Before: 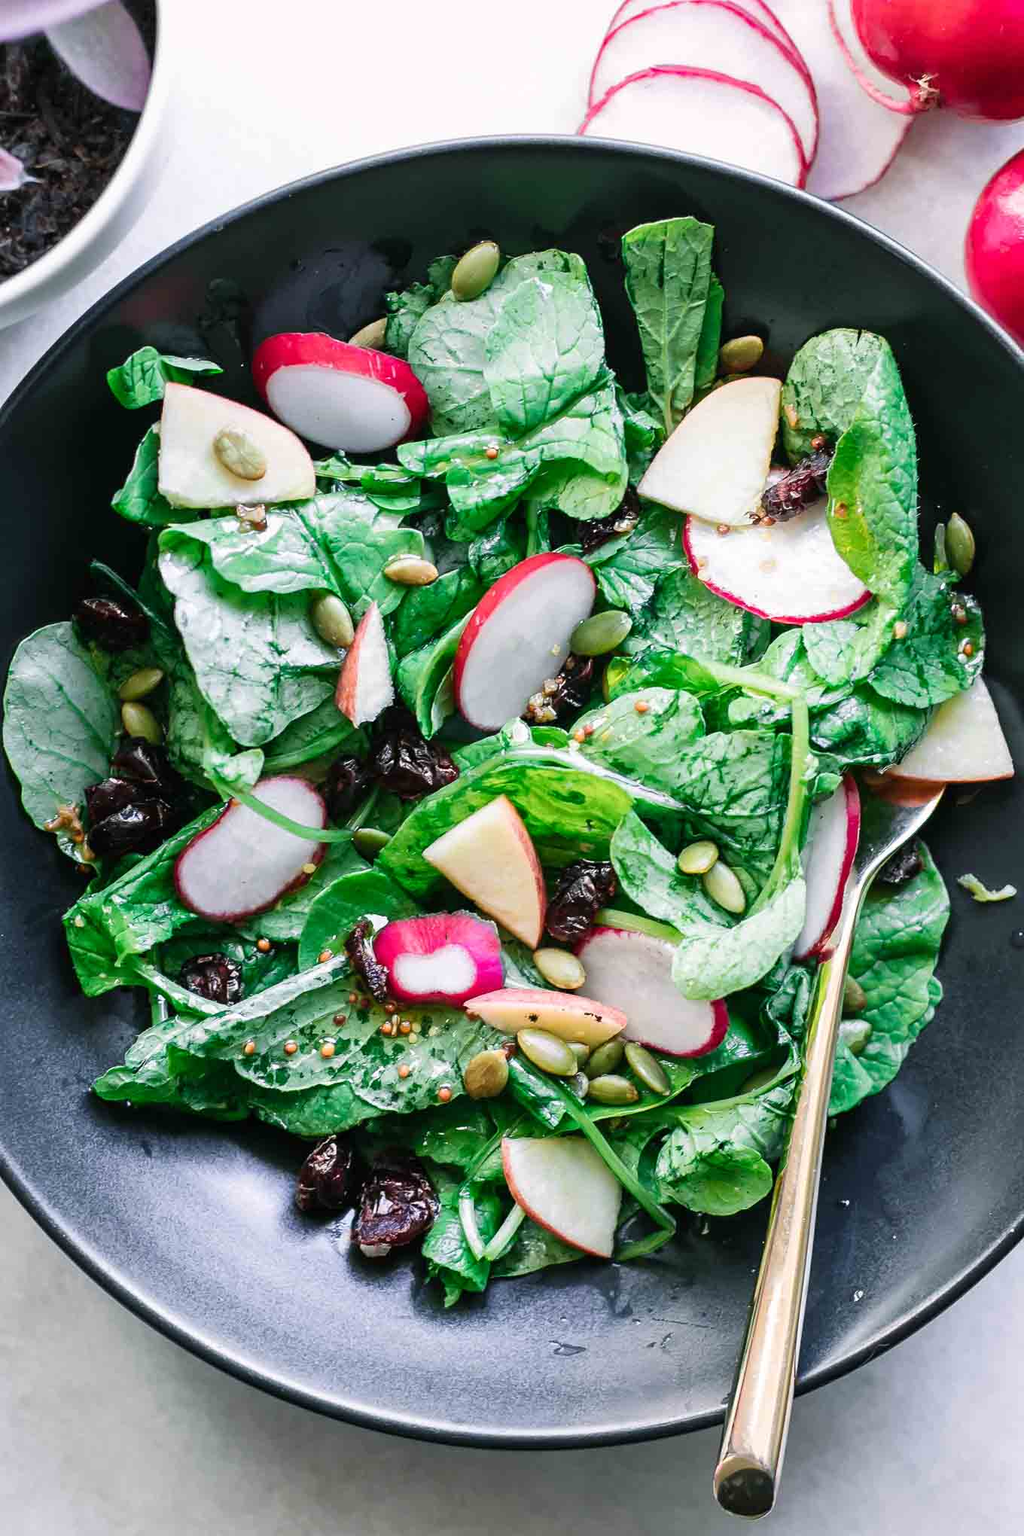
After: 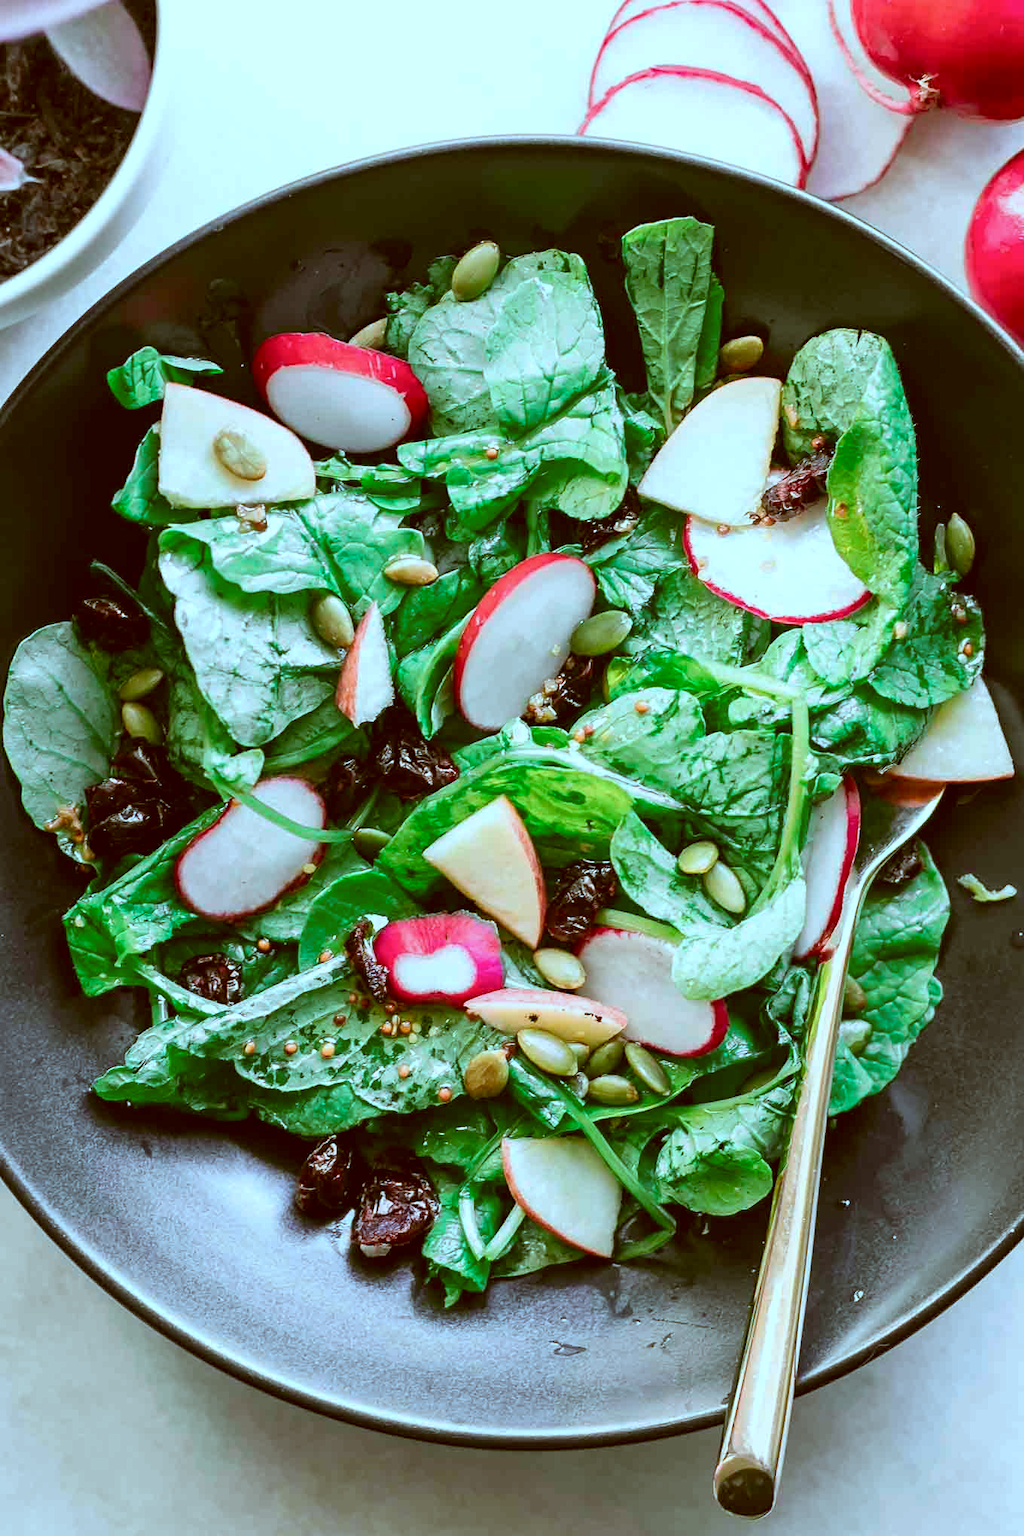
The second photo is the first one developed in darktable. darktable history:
color correction: highlights a* -14.52, highlights b* -17.02, shadows a* 10.34, shadows b* 29.62
